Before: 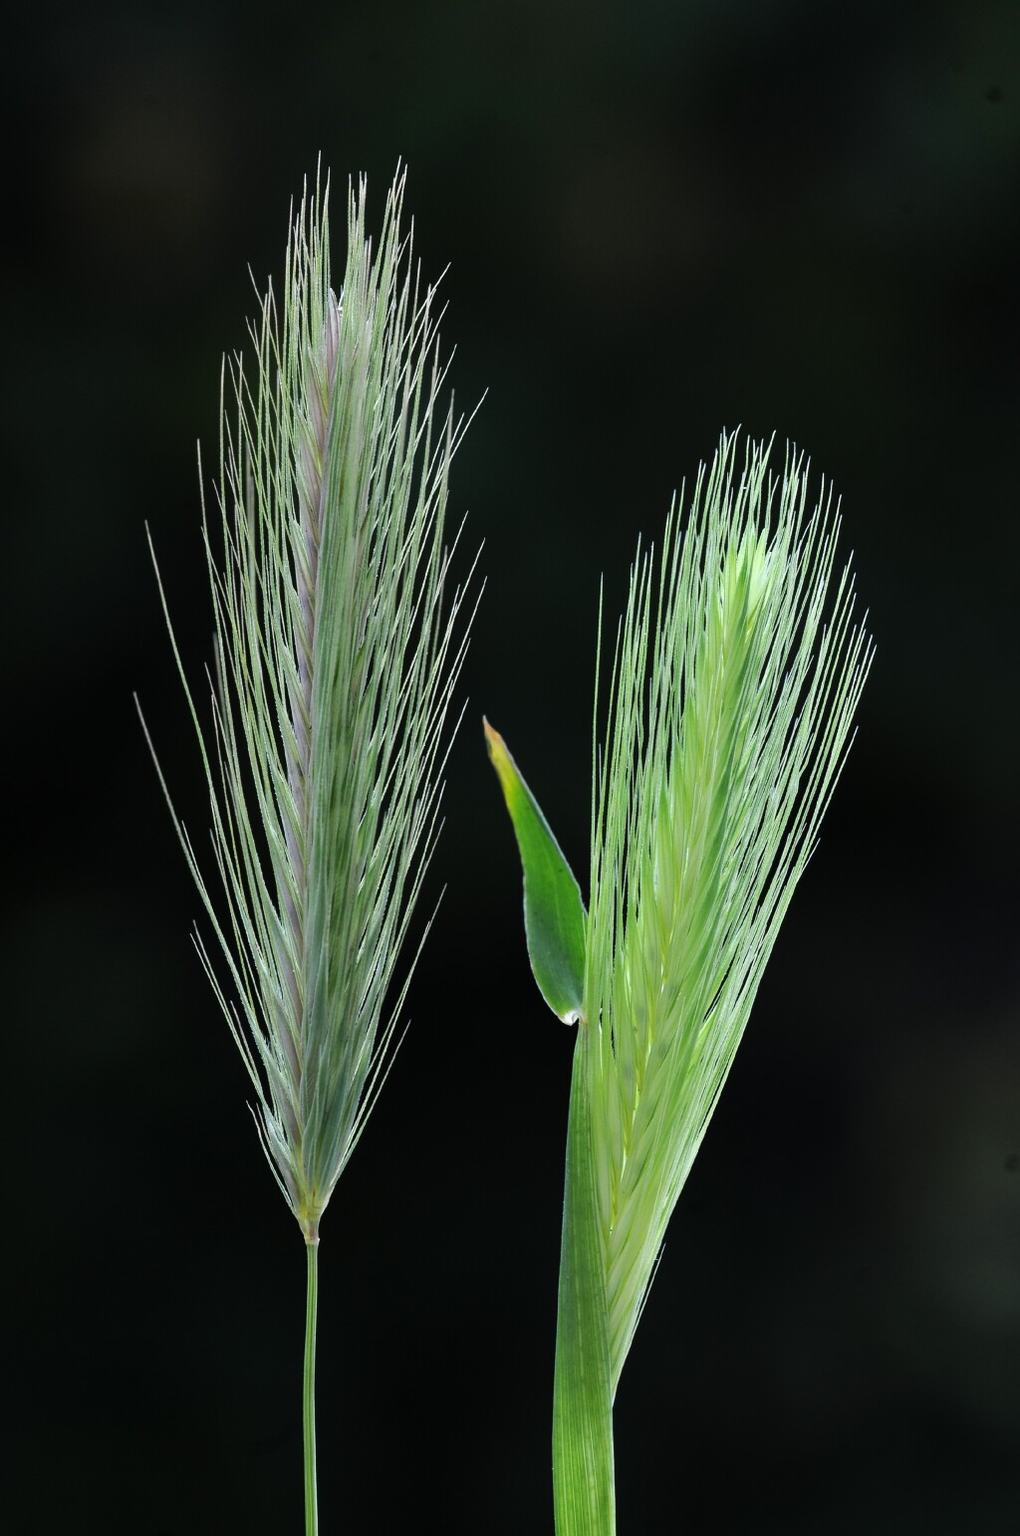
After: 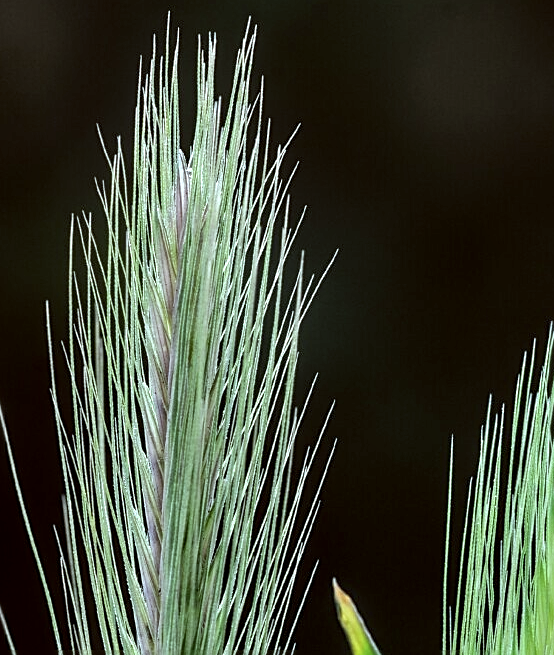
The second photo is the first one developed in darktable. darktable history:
local contrast: highlights 64%, shadows 54%, detail 168%, midtone range 0.52
crop: left 14.929%, top 9.112%, right 30.922%, bottom 48.401%
color correction: highlights a* -5.05, highlights b* -3.99, shadows a* 3.97, shadows b* 4.41
sharpen: on, module defaults
